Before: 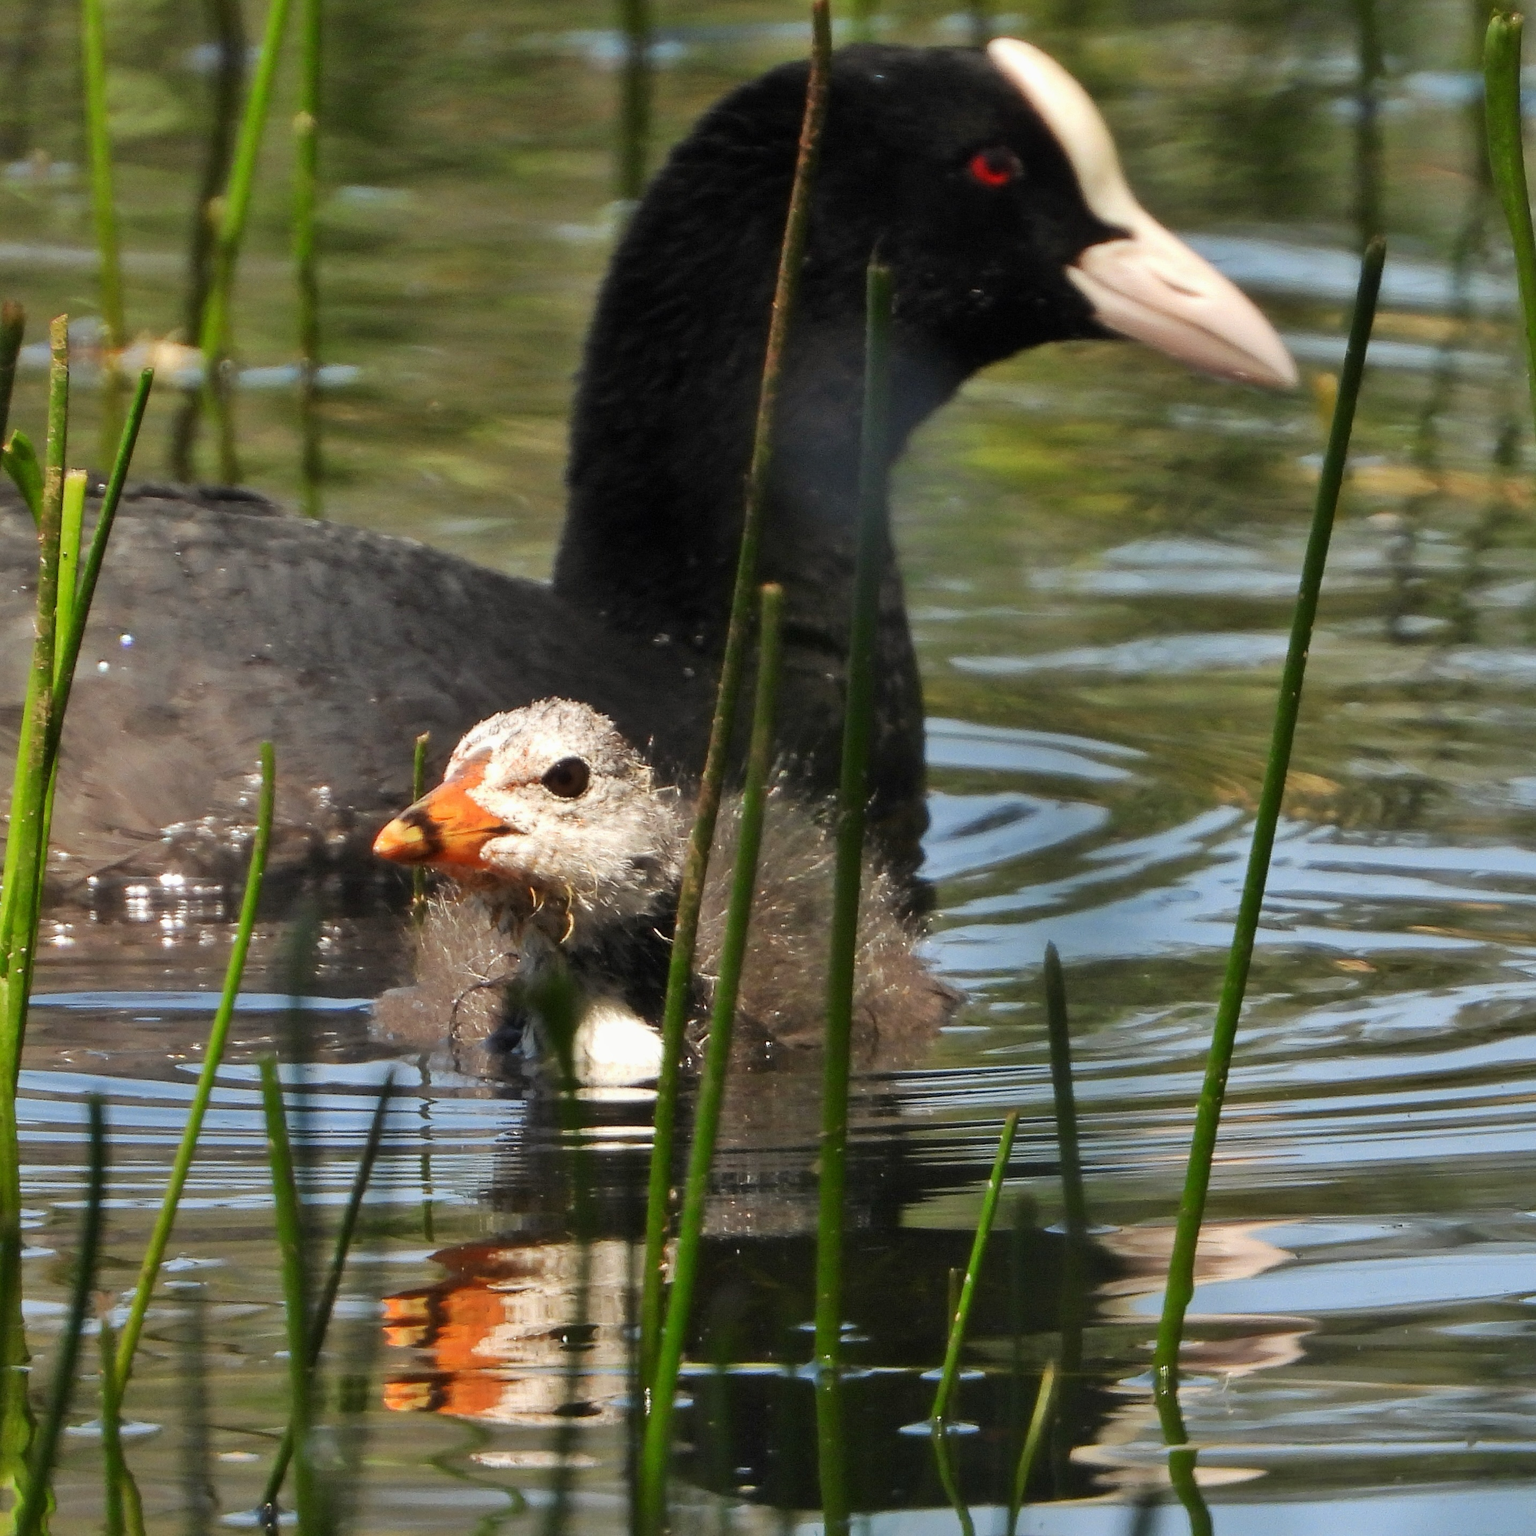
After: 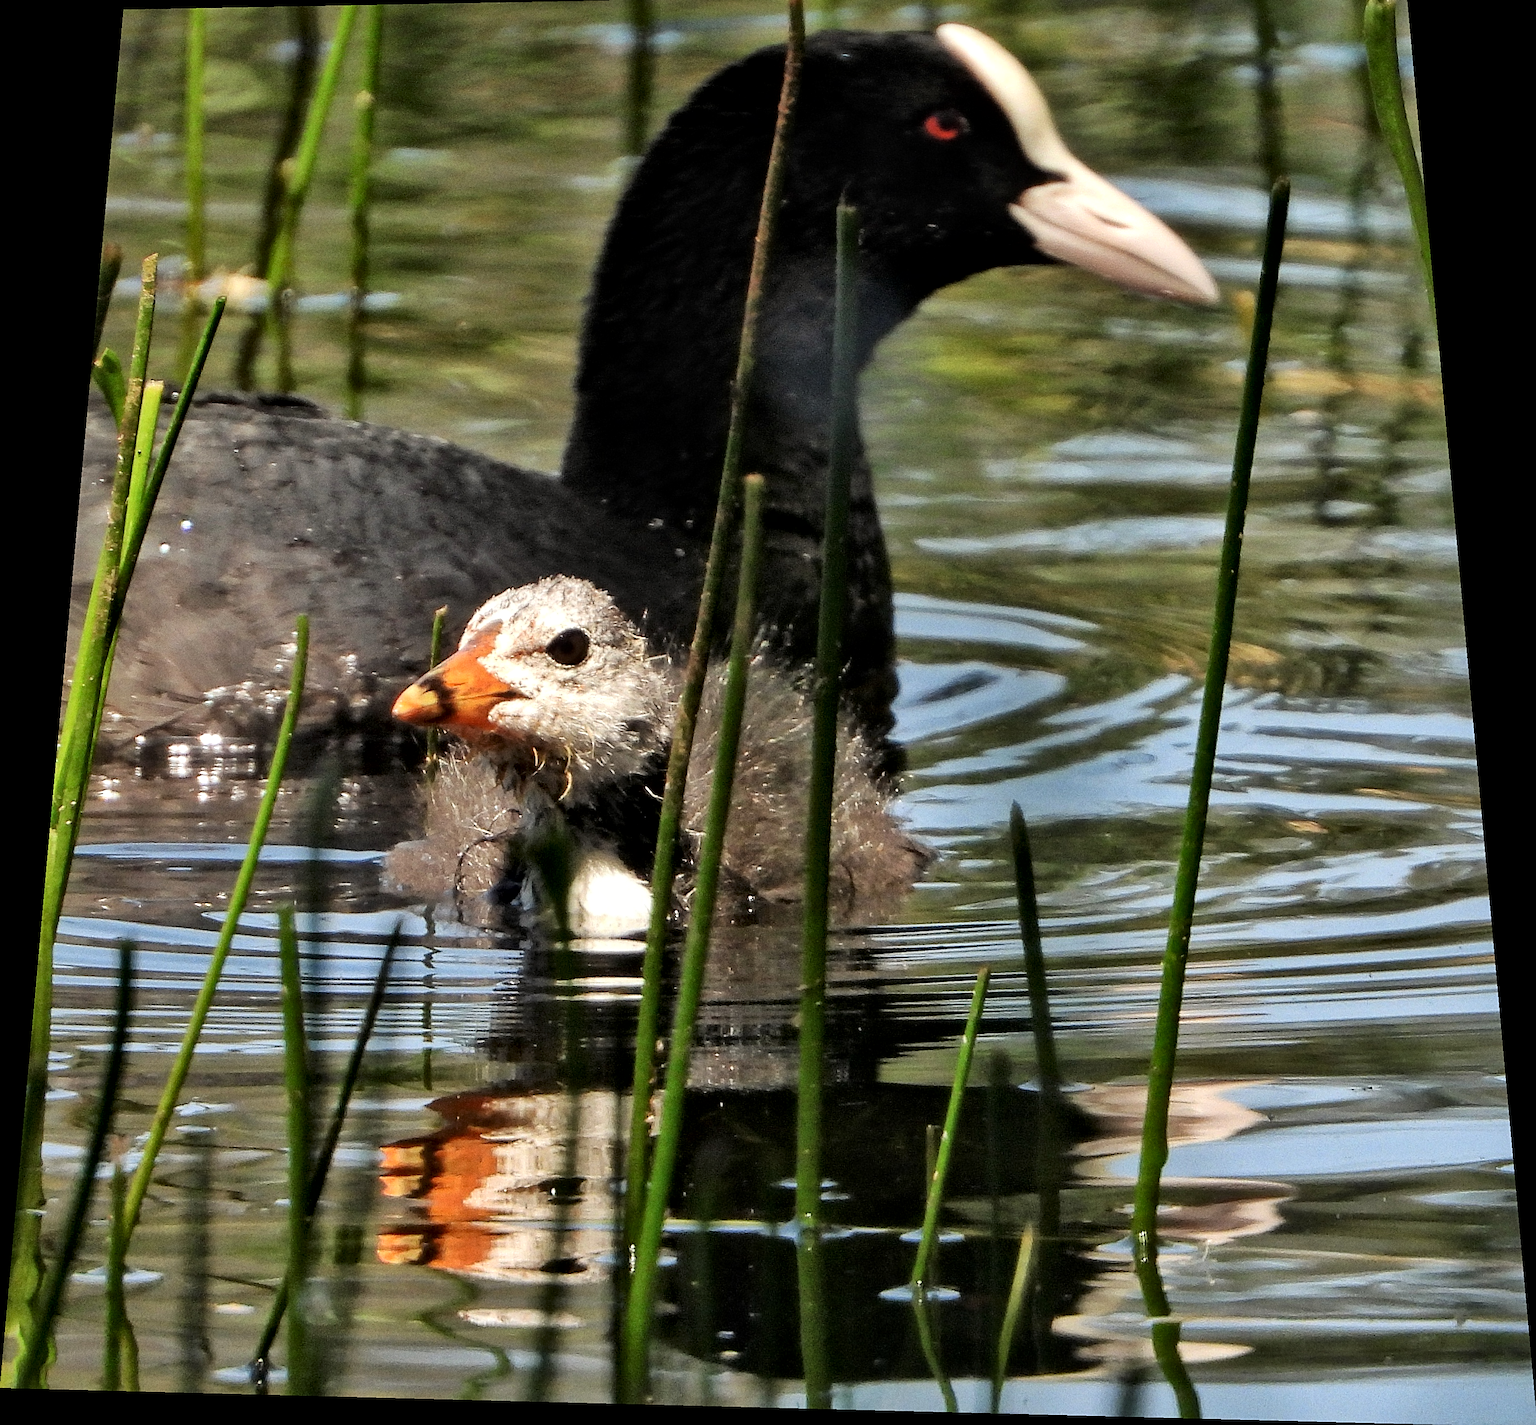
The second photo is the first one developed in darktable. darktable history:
sharpen: on, module defaults
white balance: emerald 1
local contrast: mode bilateral grid, contrast 25, coarseness 60, detail 151%, midtone range 0.2
crop: top 1.049%, right 0.001%
rotate and perspective: rotation 0.128°, lens shift (vertical) -0.181, lens shift (horizontal) -0.044, shear 0.001, automatic cropping off
grain: coarseness 0.09 ISO
rgb curve: curves: ch0 [(0, 0) (0.136, 0.078) (0.262, 0.245) (0.414, 0.42) (1, 1)], compensate middle gray true, preserve colors basic power
